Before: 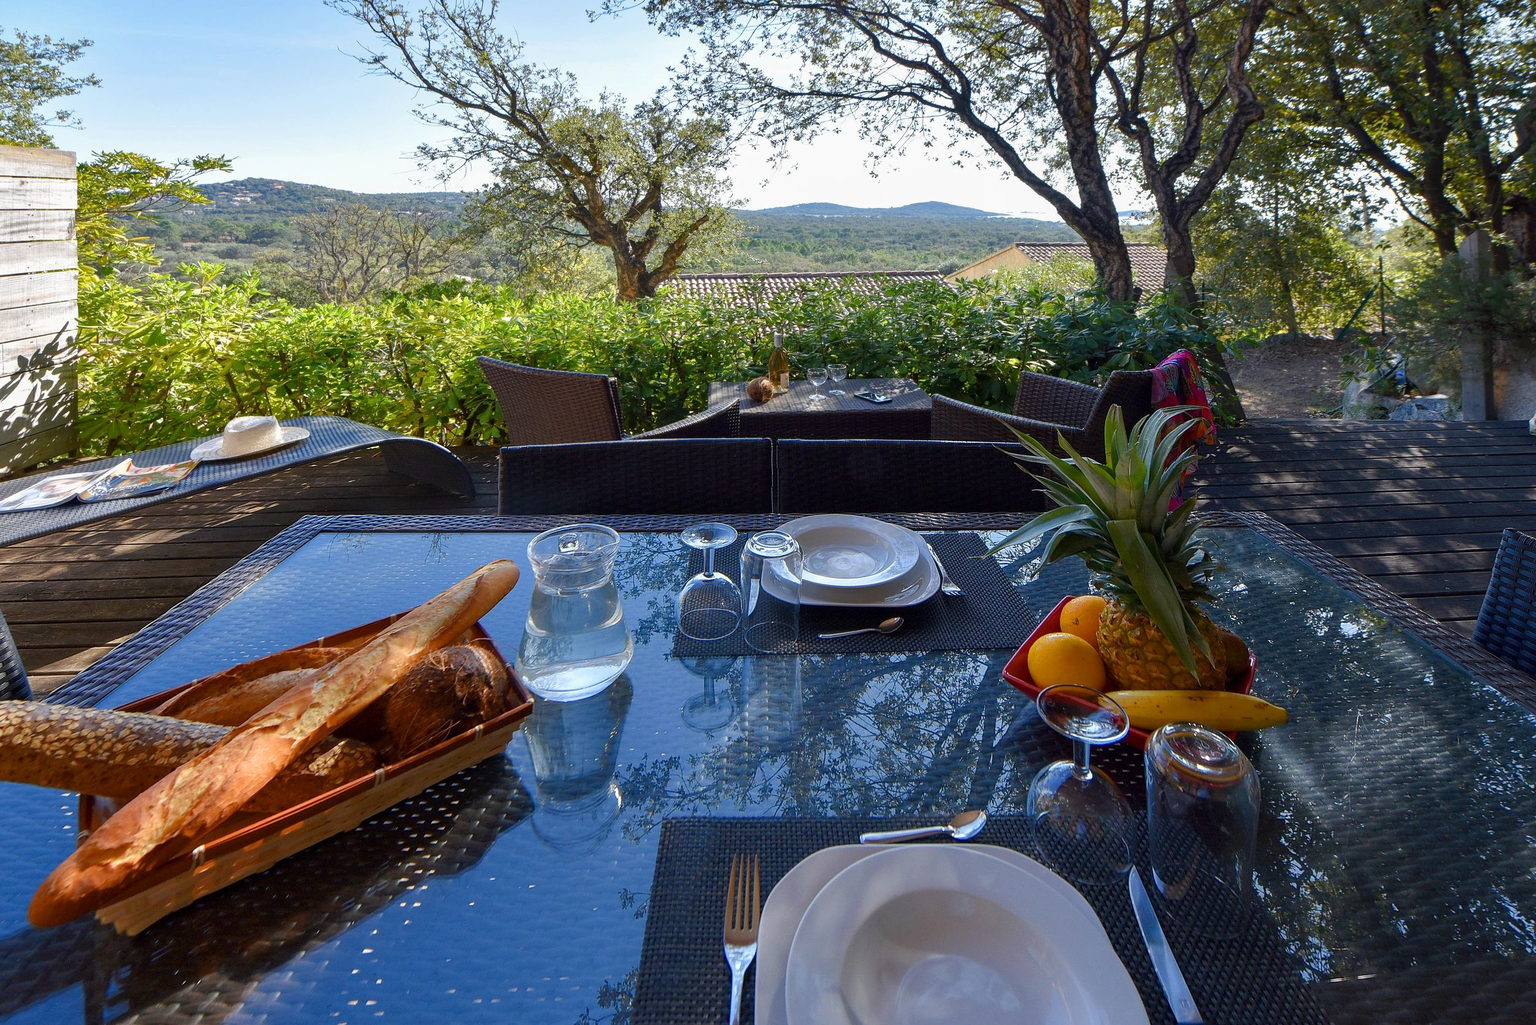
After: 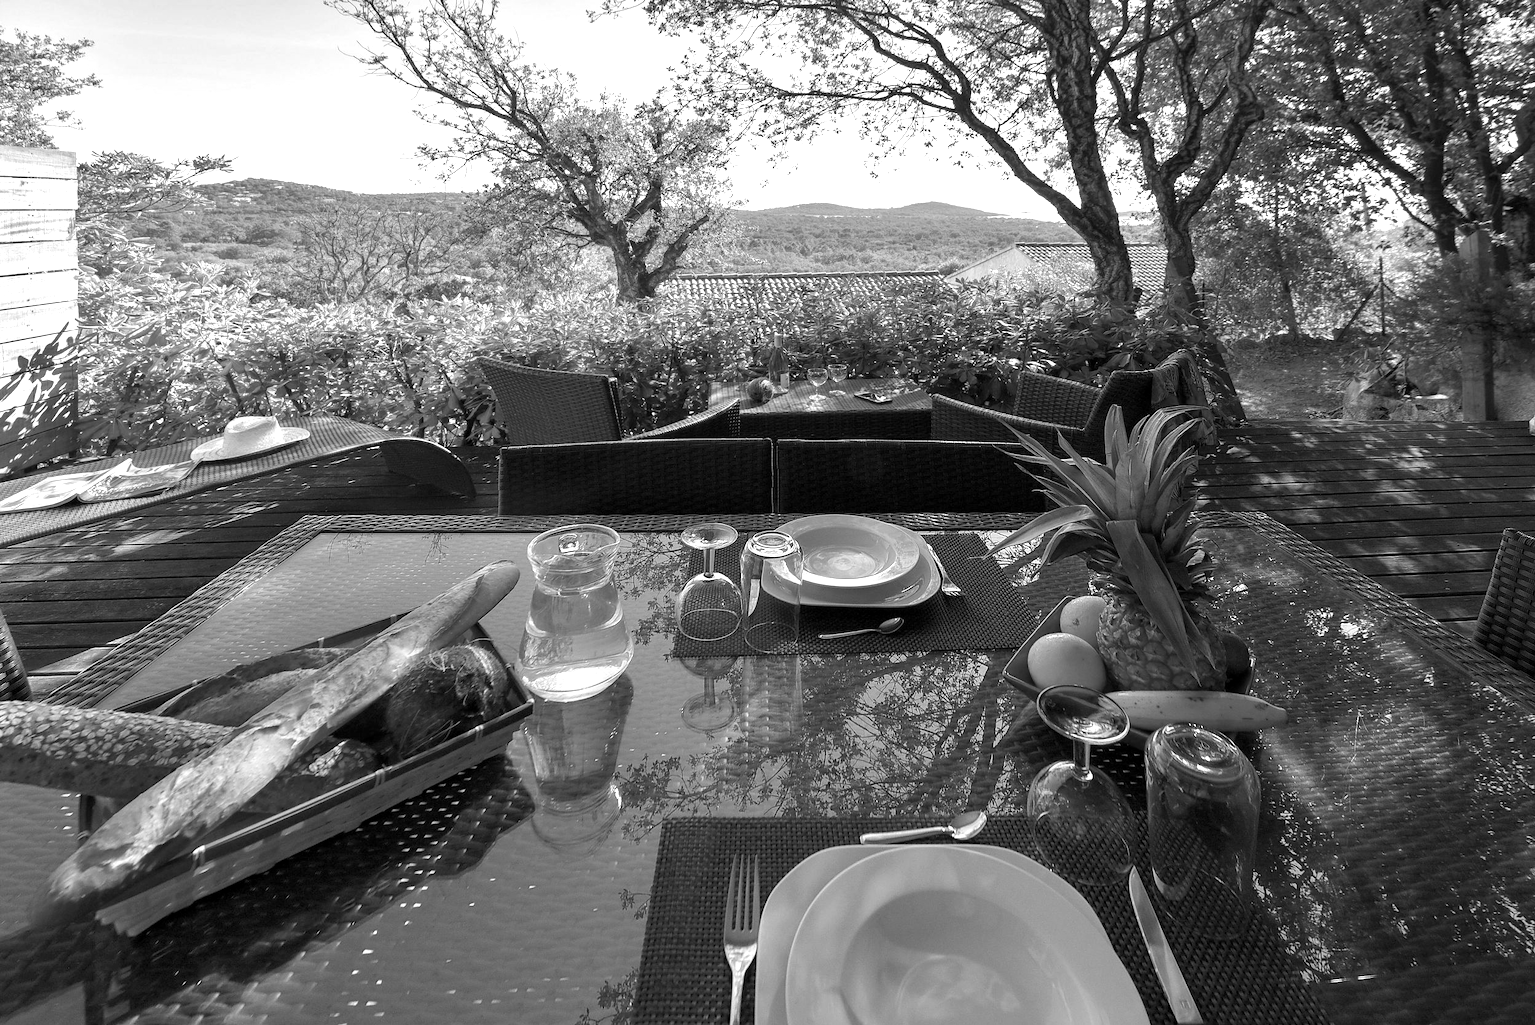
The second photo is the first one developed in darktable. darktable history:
exposure: black level correction 0.001, exposure 0.5 EV, compensate exposure bias true, compensate highlight preservation false
monochrome: on, module defaults
